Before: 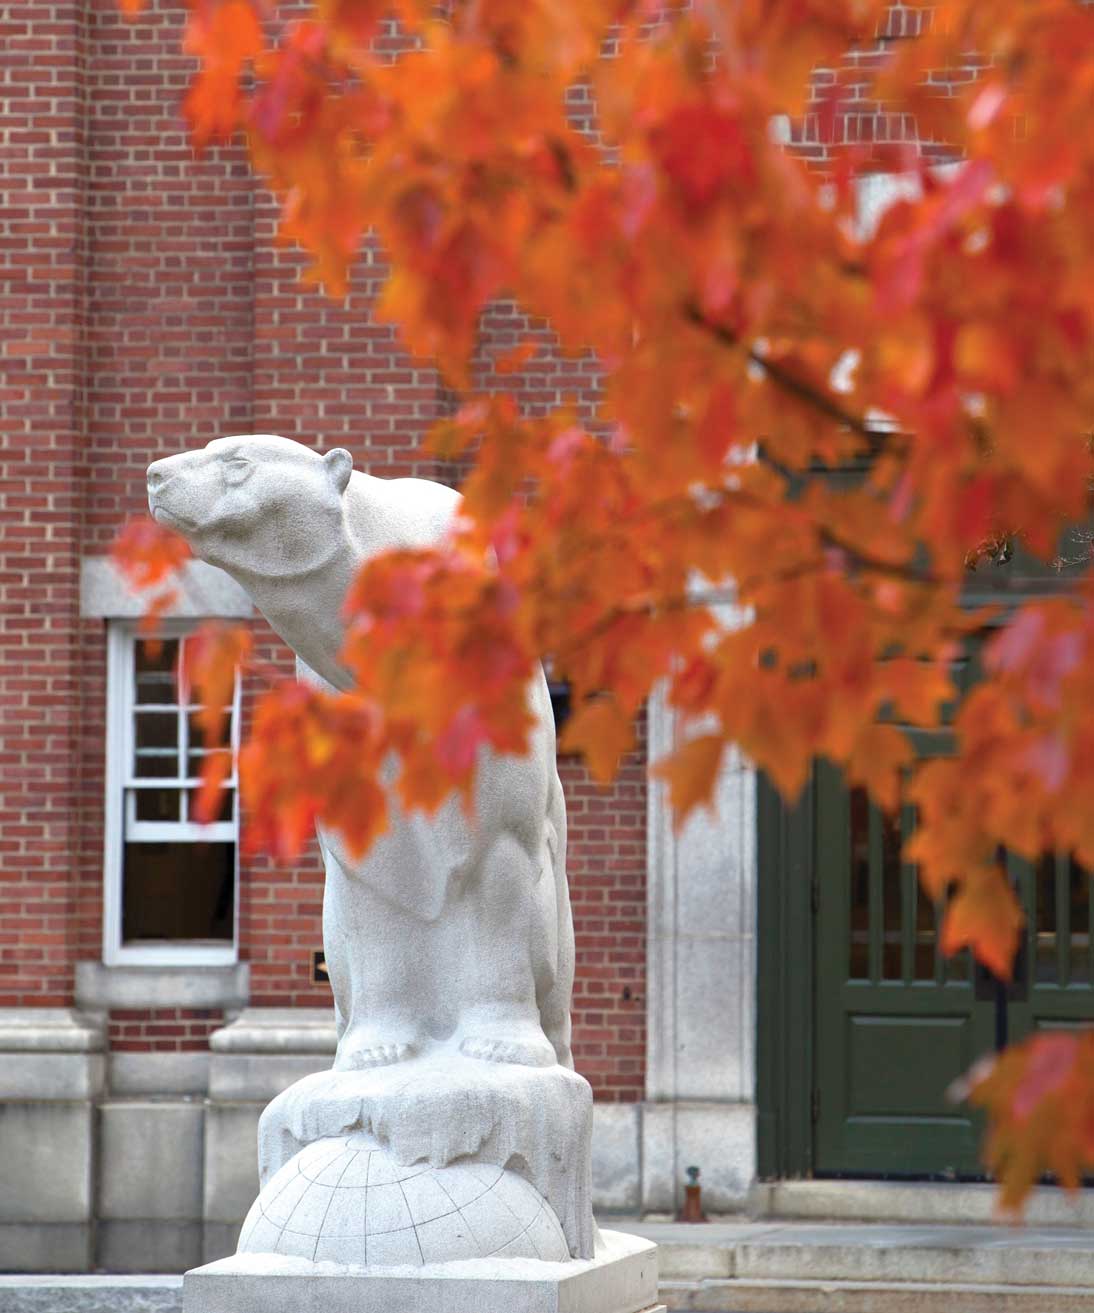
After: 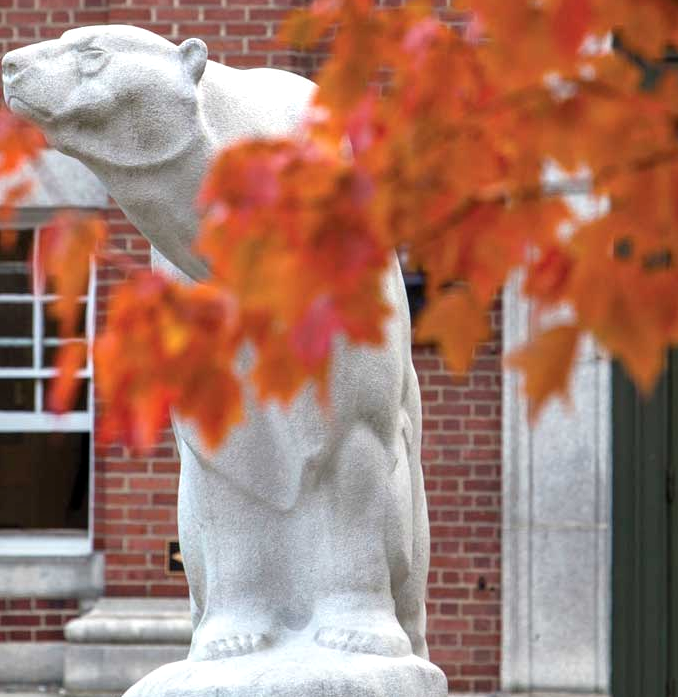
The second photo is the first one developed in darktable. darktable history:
crop: left 13.312%, top 31.28%, right 24.627%, bottom 15.582%
local contrast: on, module defaults
